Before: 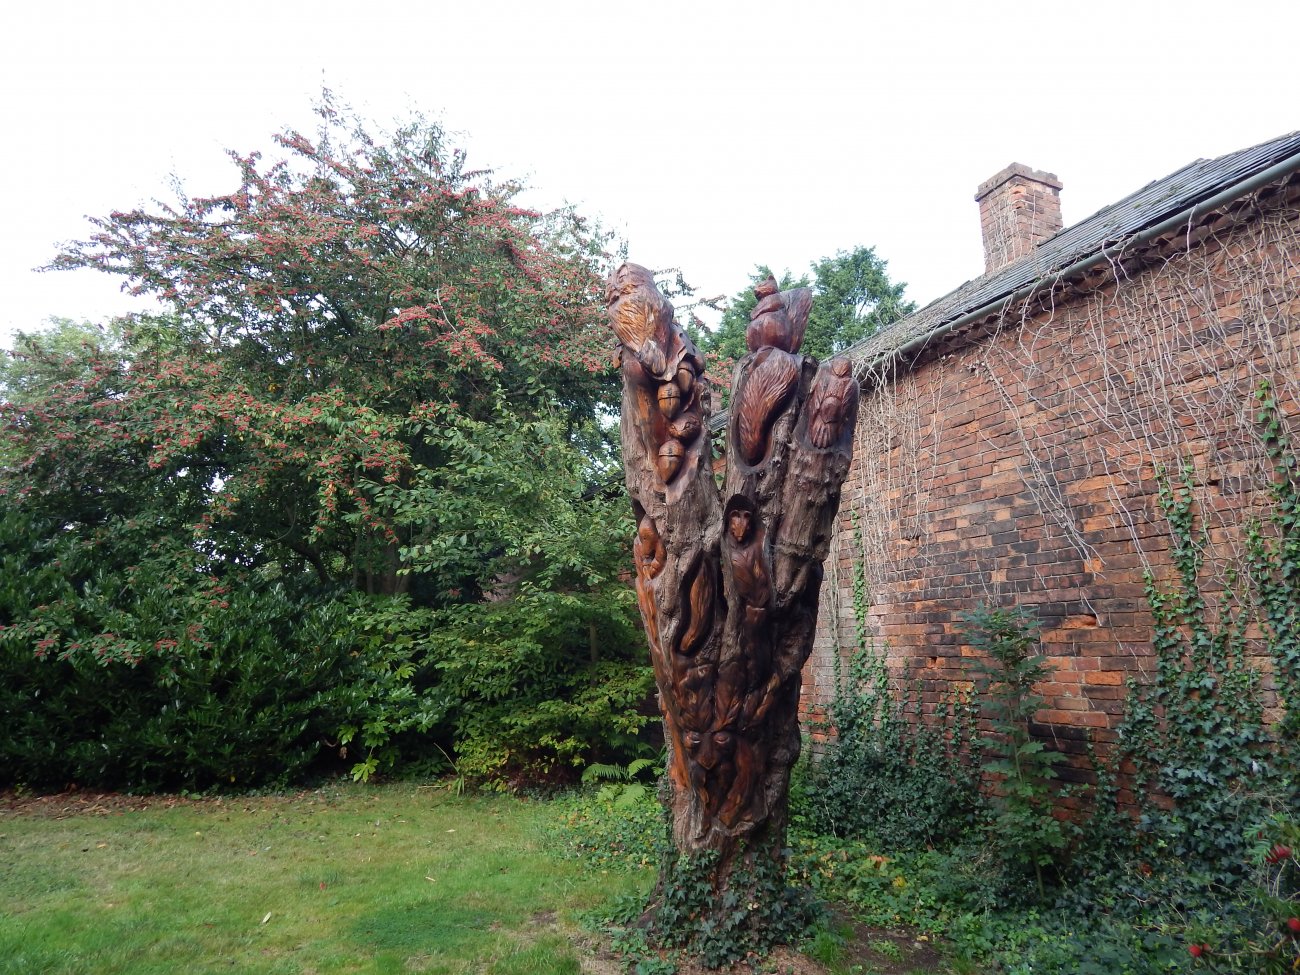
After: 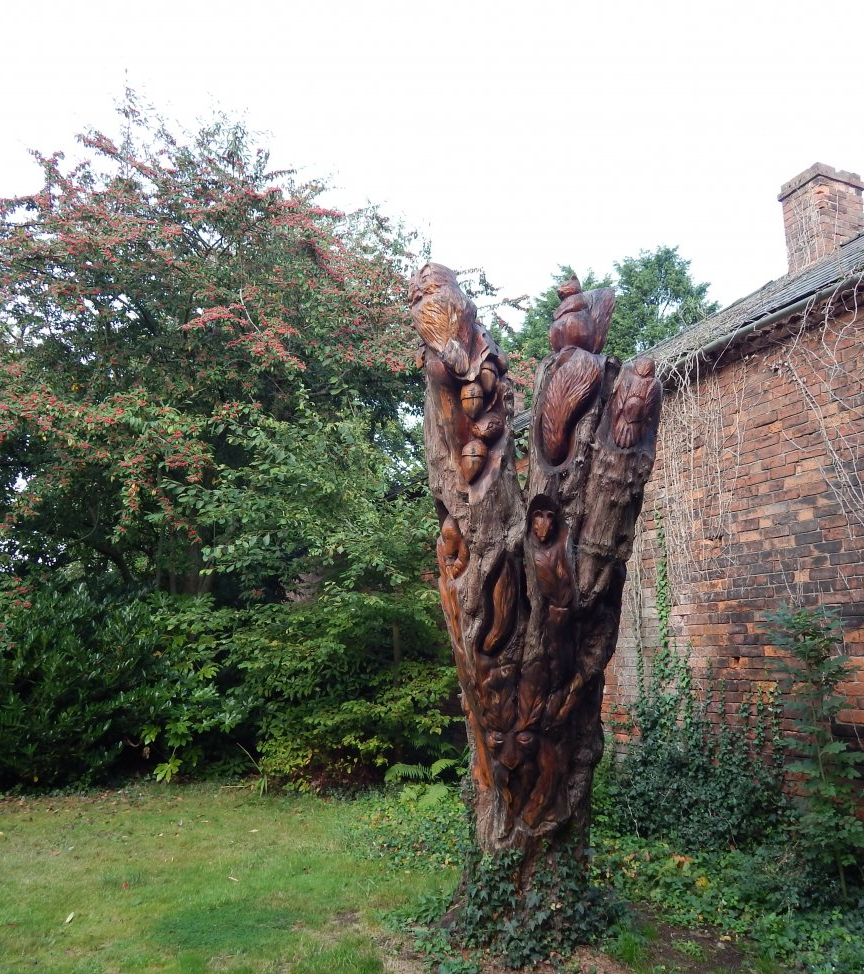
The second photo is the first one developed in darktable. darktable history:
crop and rotate: left 15.227%, right 18.309%
